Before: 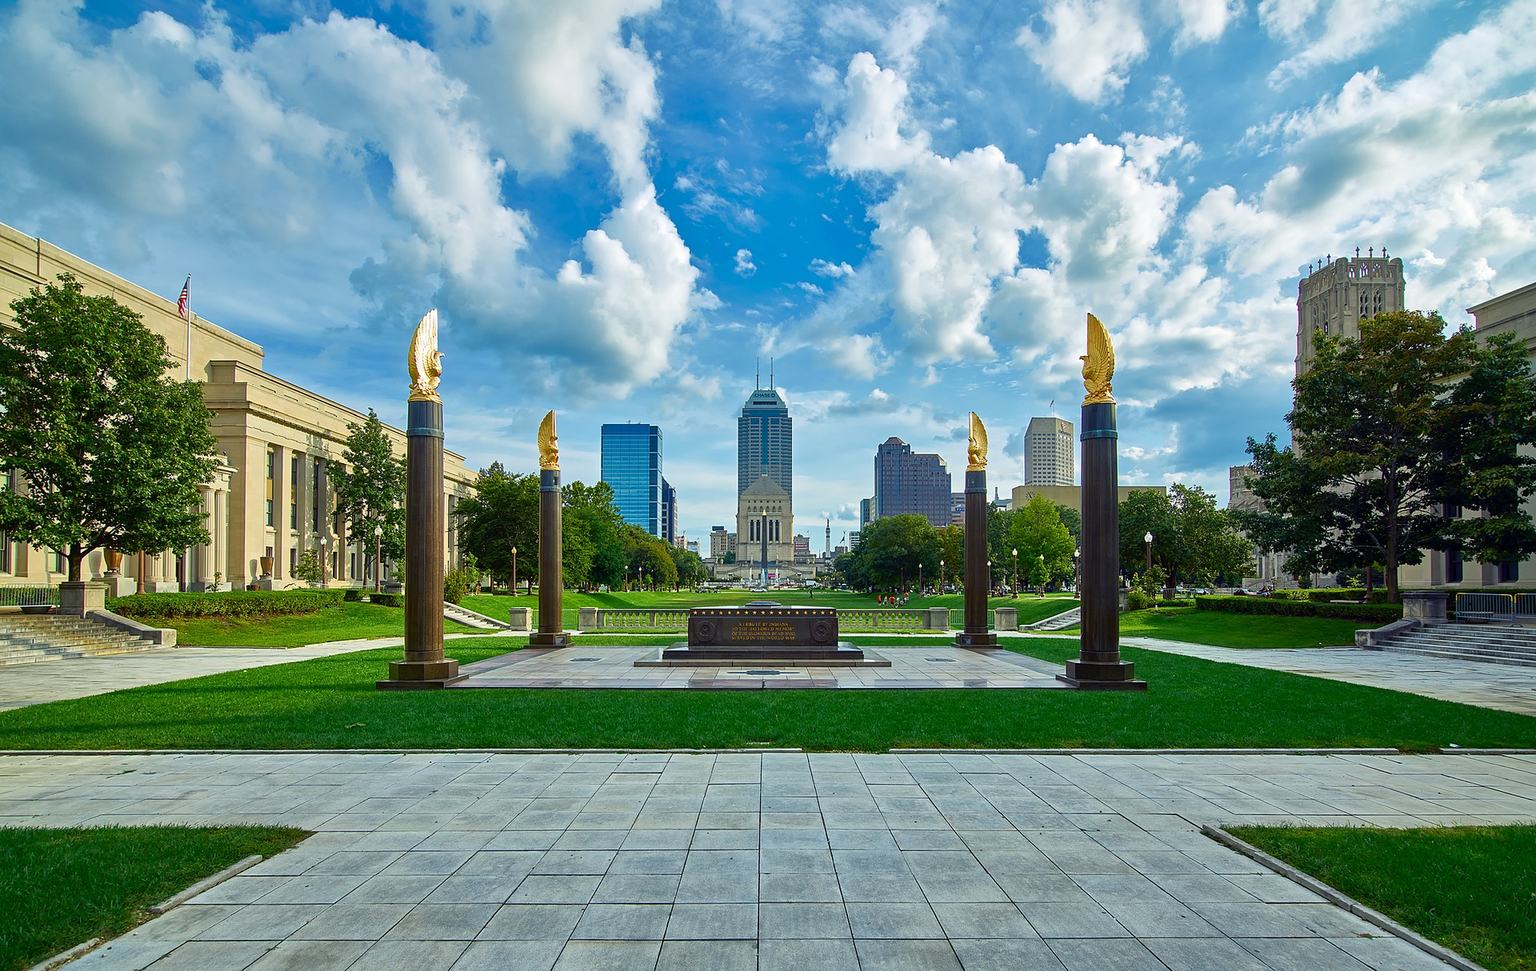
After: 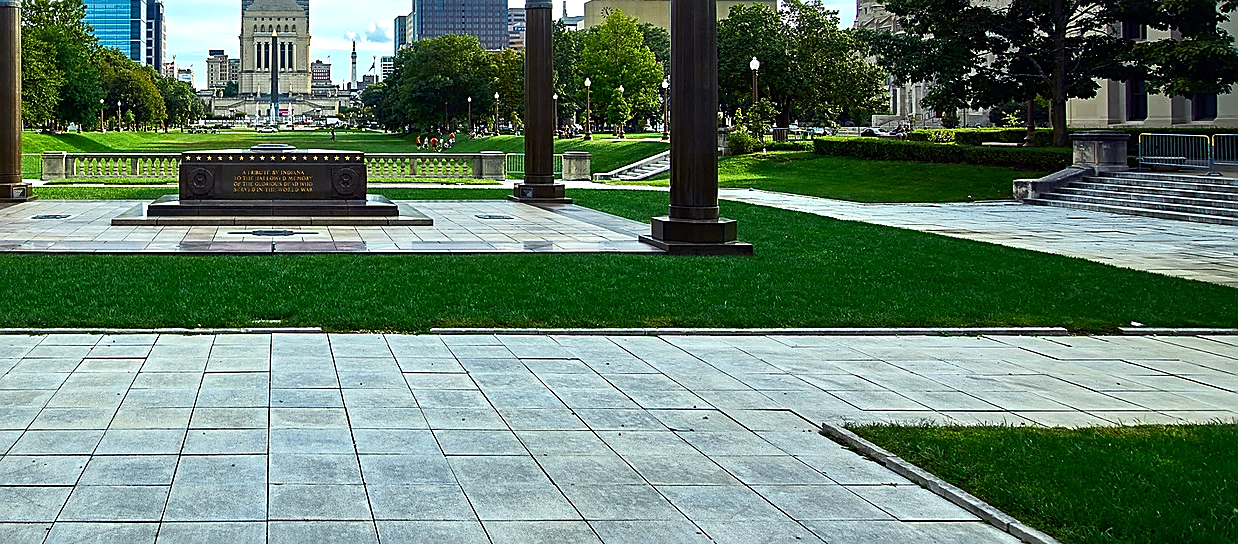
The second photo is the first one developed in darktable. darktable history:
crop and rotate: left 35.509%, top 50.238%, bottom 4.934%
tone equalizer: -8 EV -0.75 EV, -7 EV -0.7 EV, -6 EV -0.6 EV, -5 EV -0.4 EV, -3 EV 0.4 EV, -2 EV 0.6 EV, -1 EV 0.7 EV, +0 EV 0.75 EV, edges refinement/feathering 500, mask exposure compensation -1.57 EV, preserve details no
sharpen: on, module defaults
